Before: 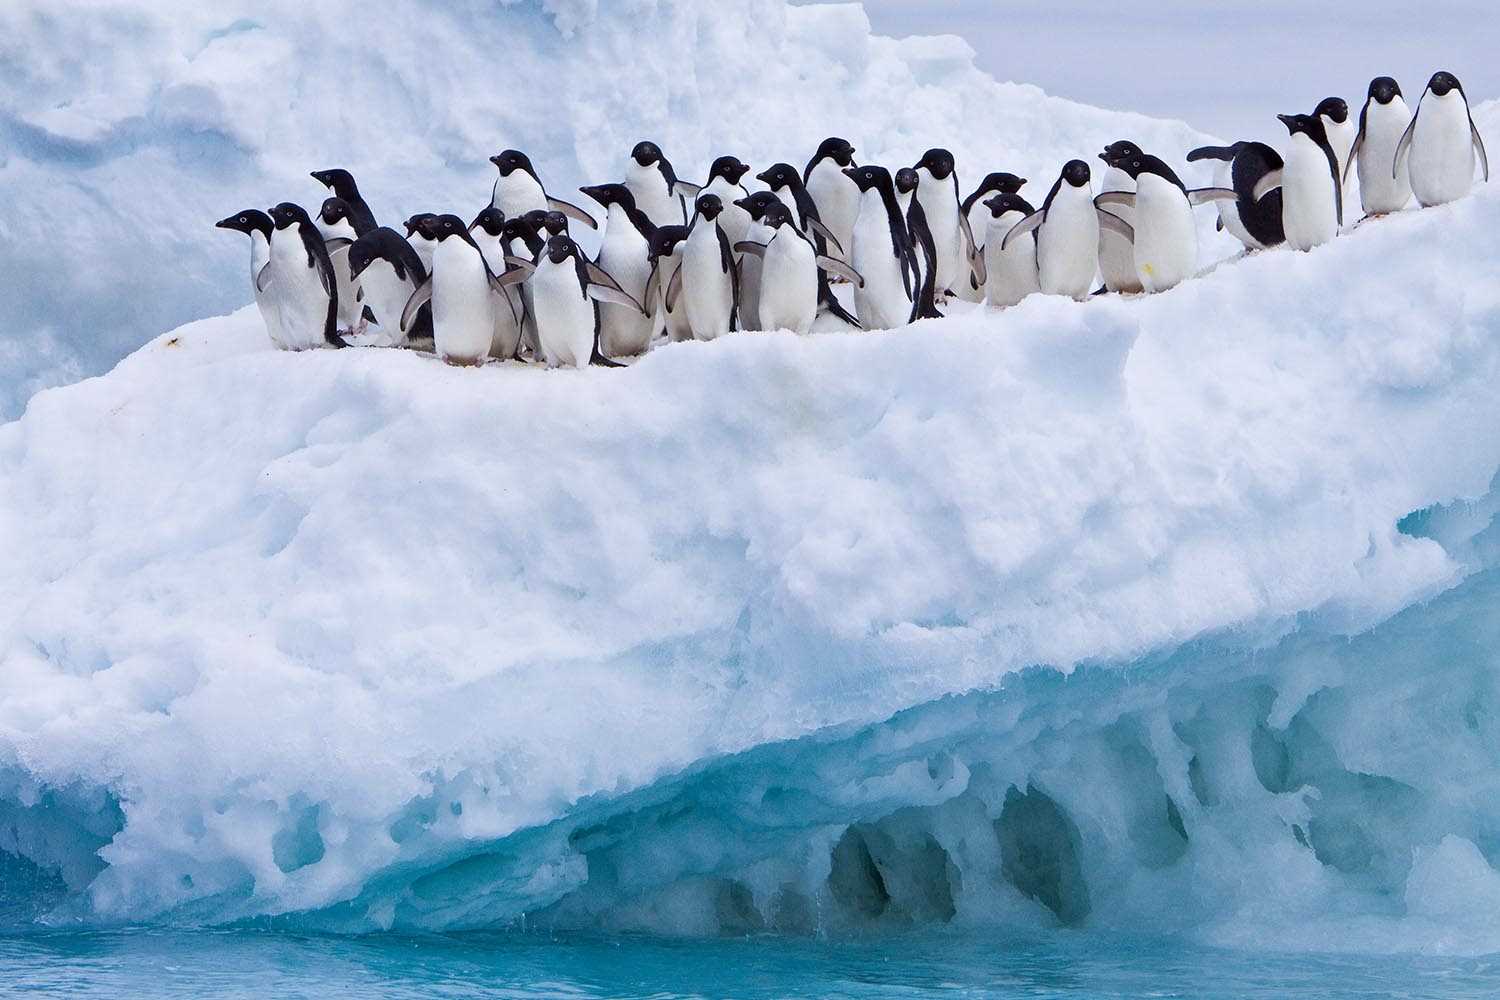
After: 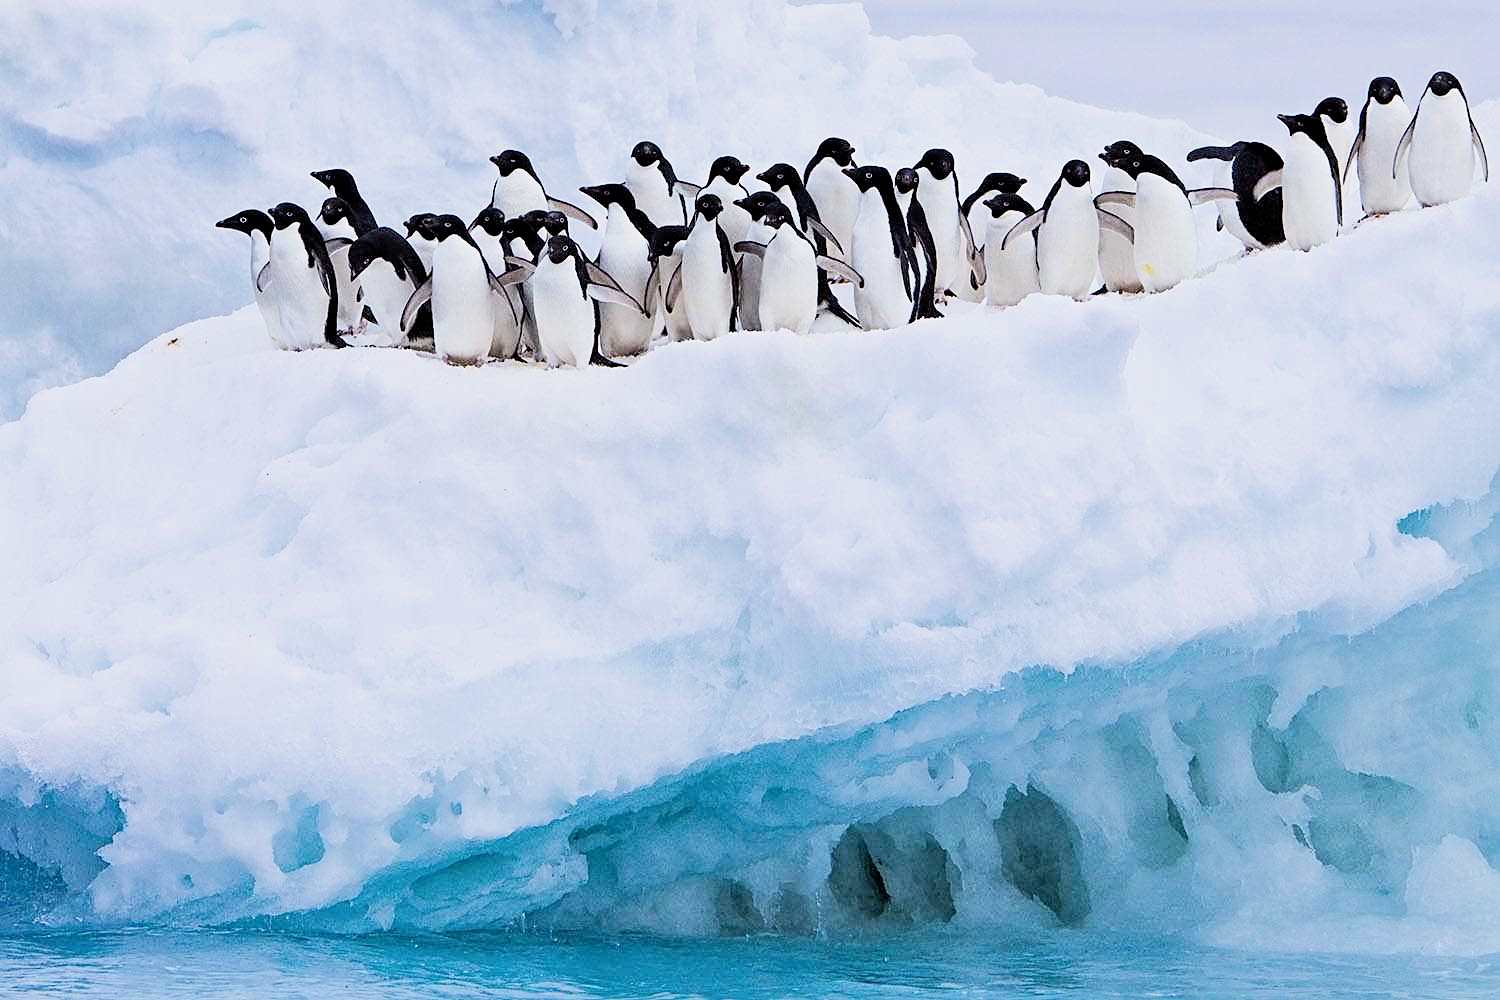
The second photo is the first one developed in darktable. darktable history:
exposure: exposure 0.6 EV, compensate highlight preservation false
sharpen: on, module defaults
filmic rgb: black relative exposure -5 EV, hardness 2.88, contrast 1.3
